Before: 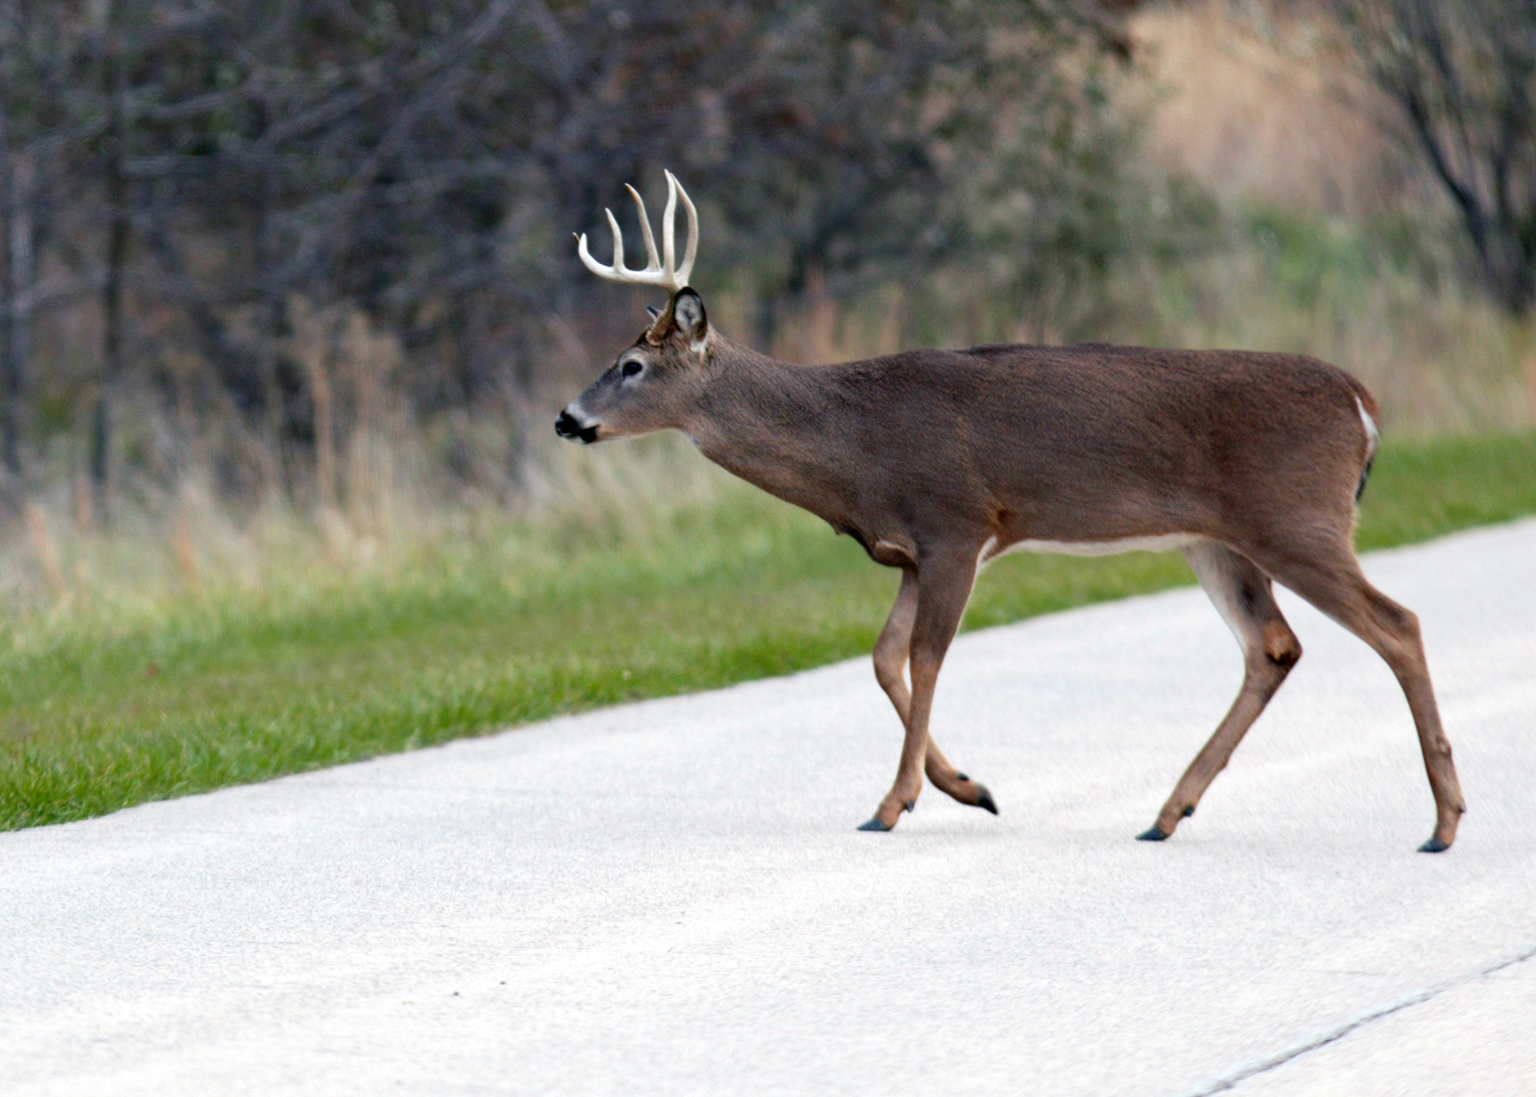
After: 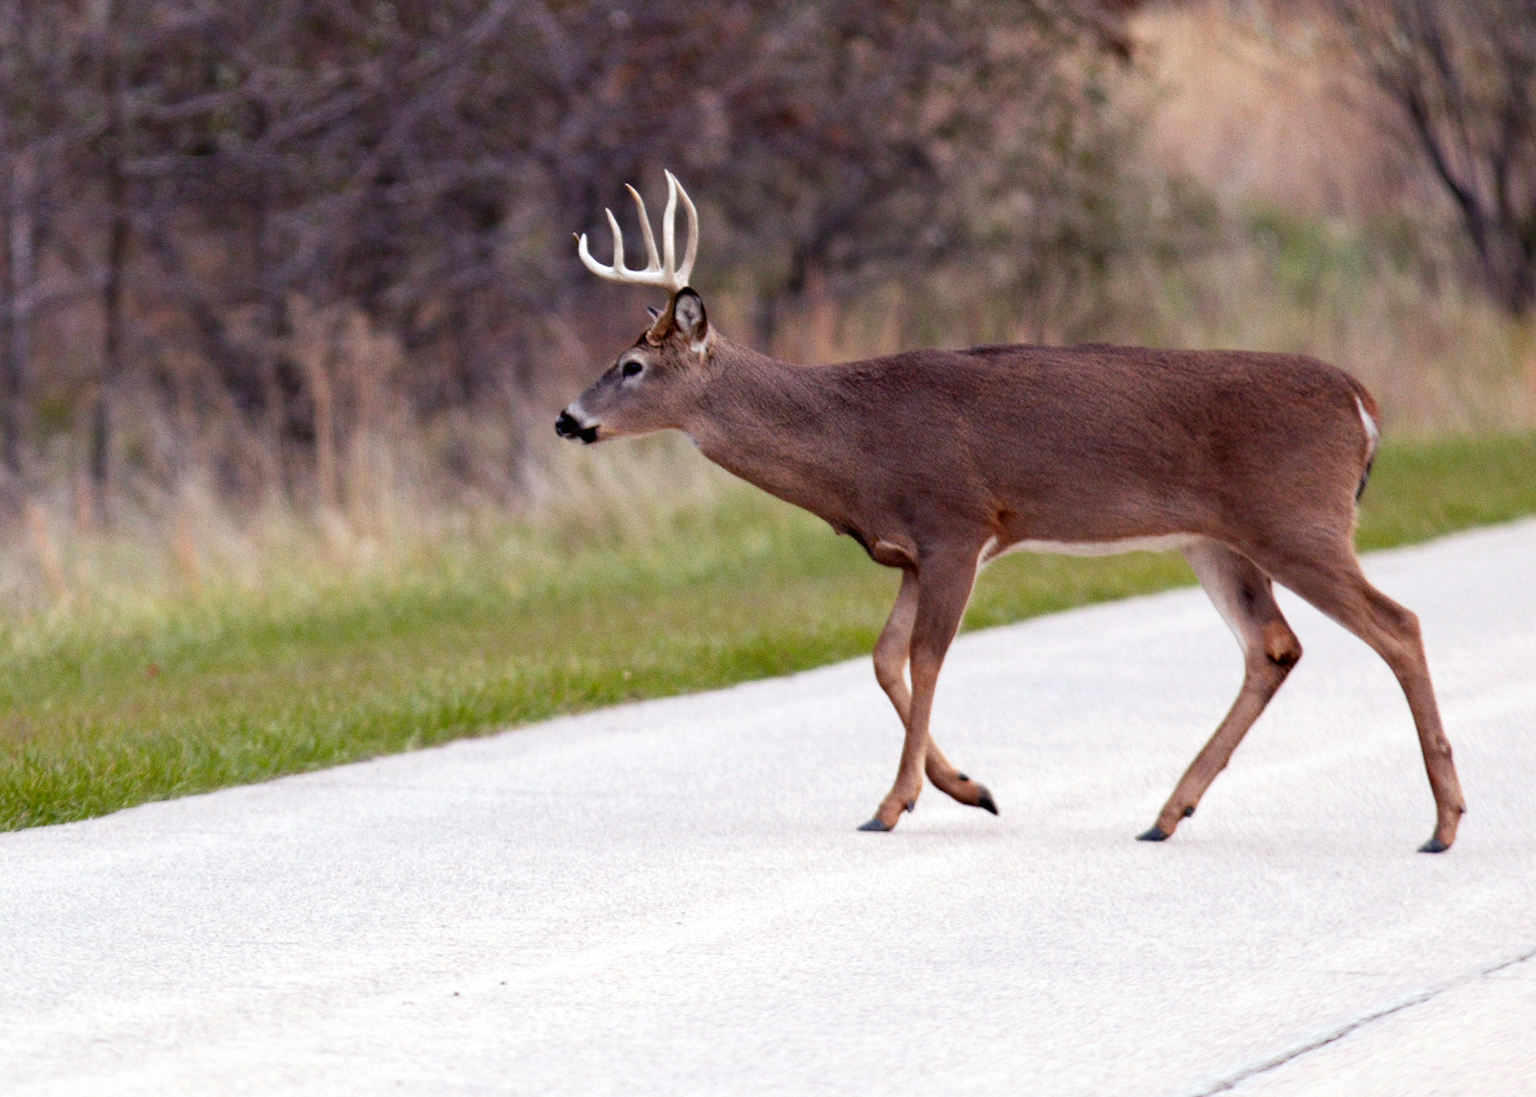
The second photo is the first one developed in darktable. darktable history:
rgb levels: mode RGB, independent channels, levels [[0, 0.474, 1], [0, 0.5, 1], [0, 0.5, 1]]
grain: coarseness 0.09 ISO
